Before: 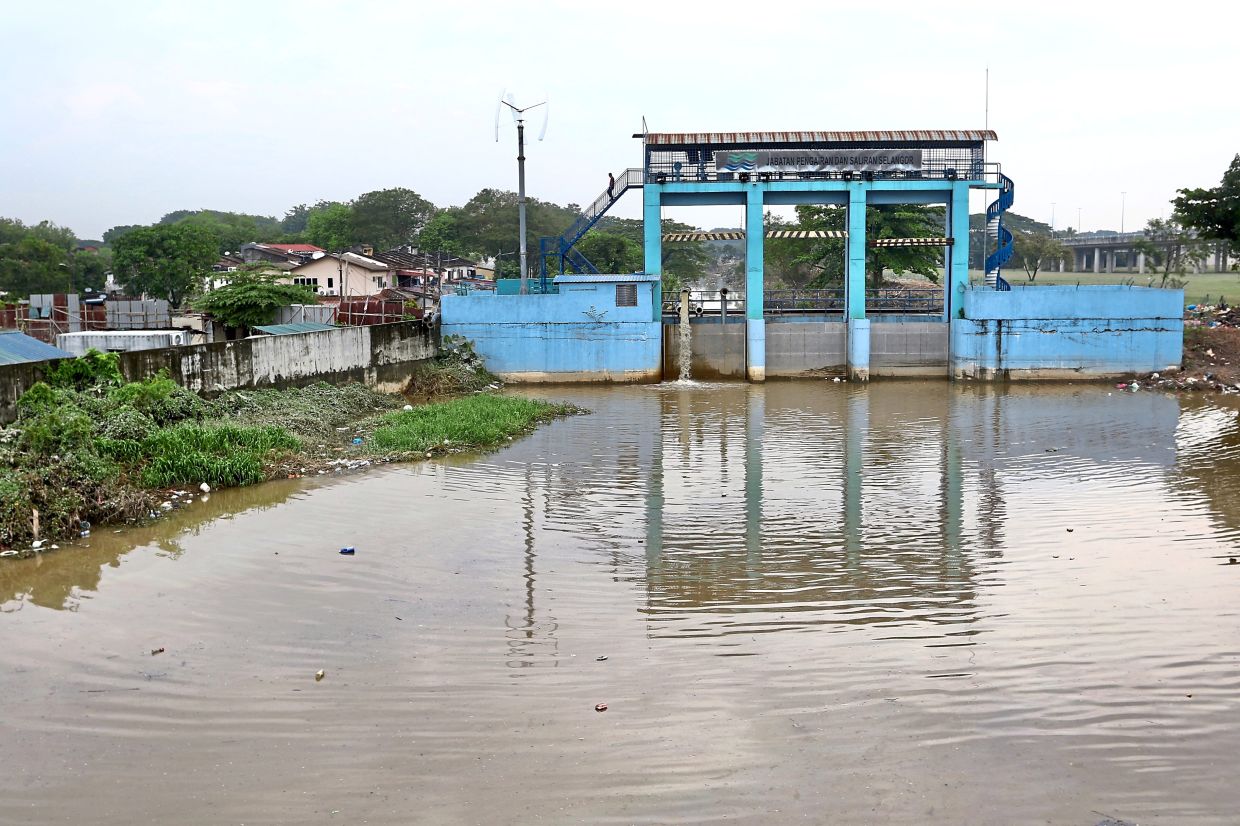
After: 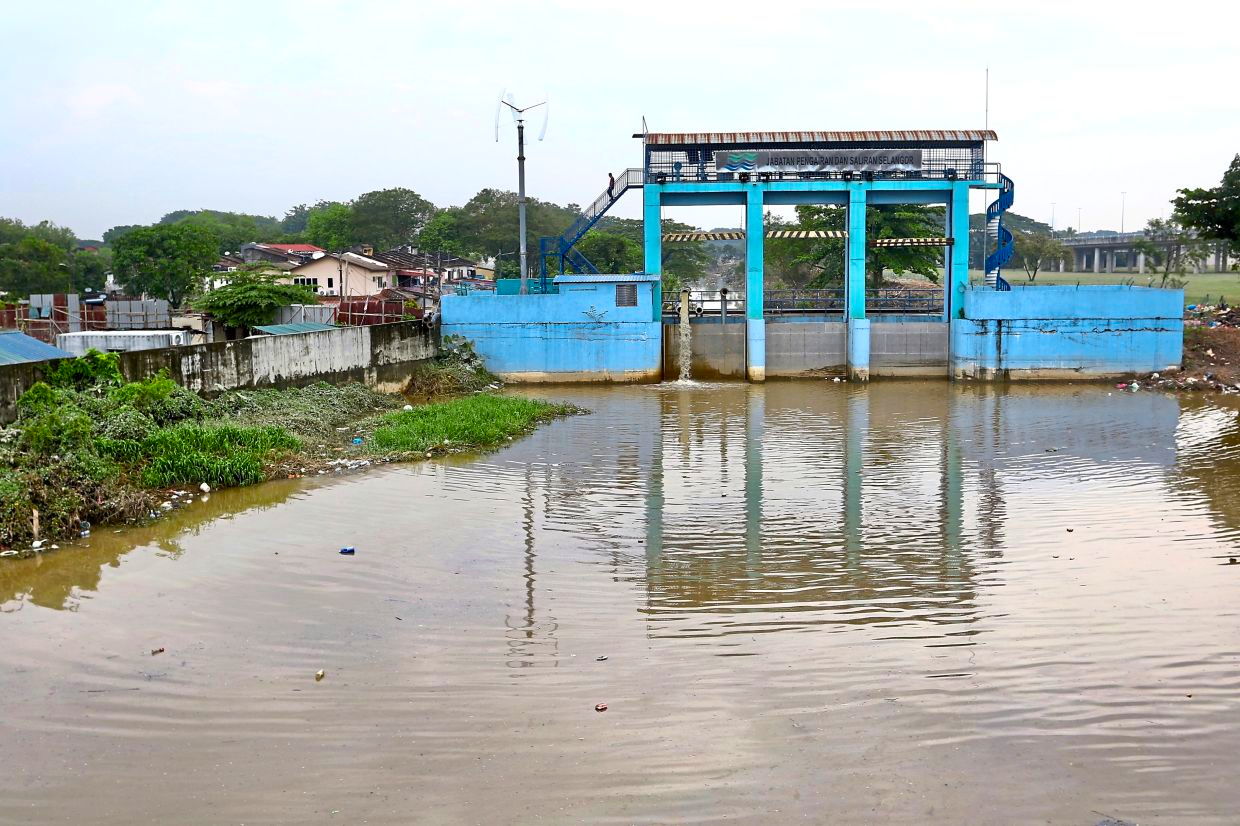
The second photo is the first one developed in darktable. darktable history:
tone equalizer: on, module defaults
color balance rgb: perceptual saturation grading › global saturation 25%, global vibrance 20%
